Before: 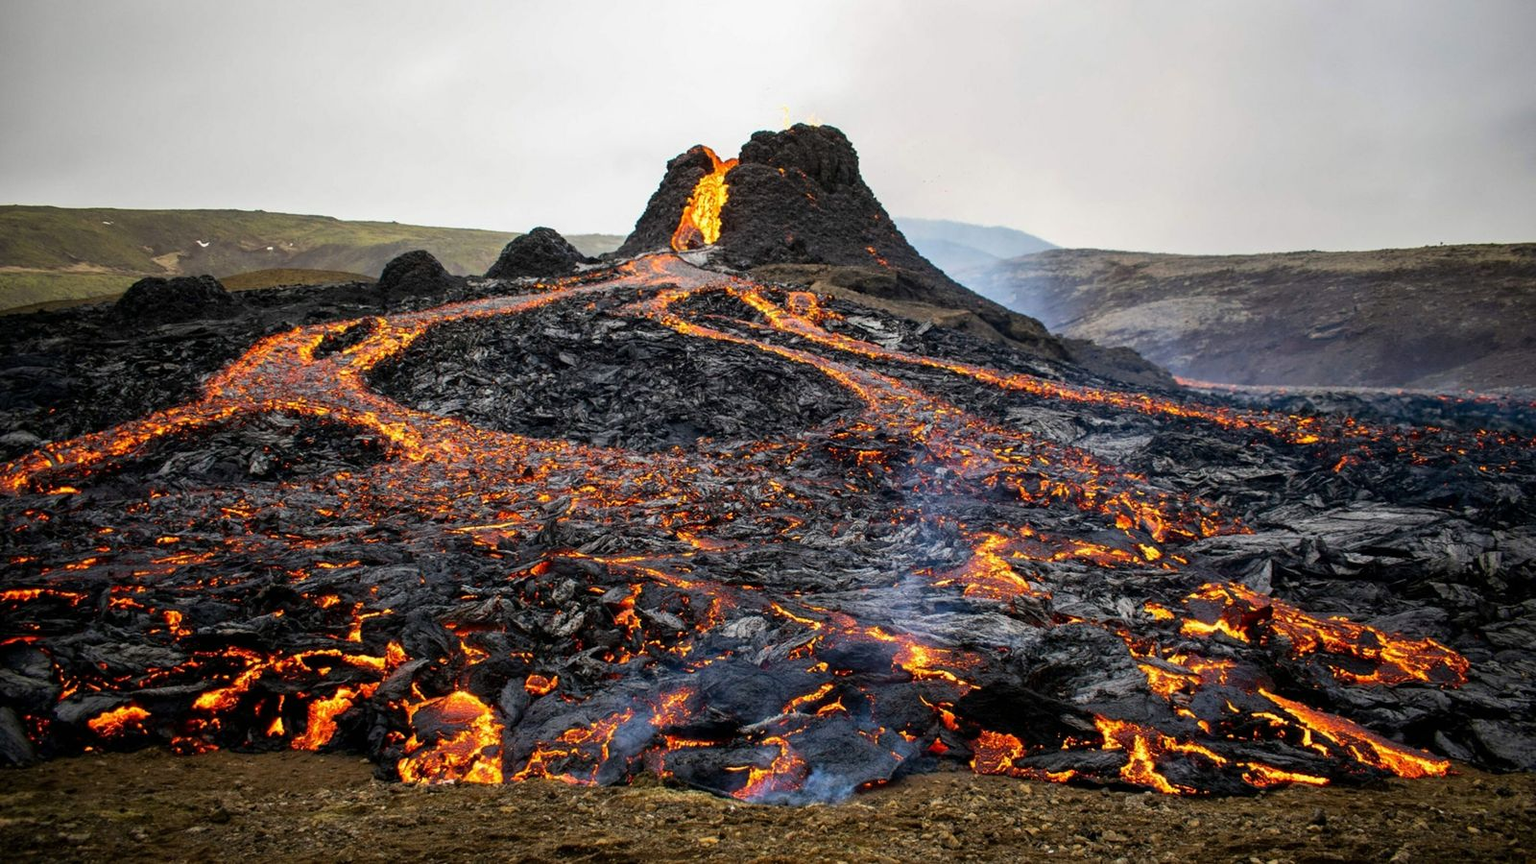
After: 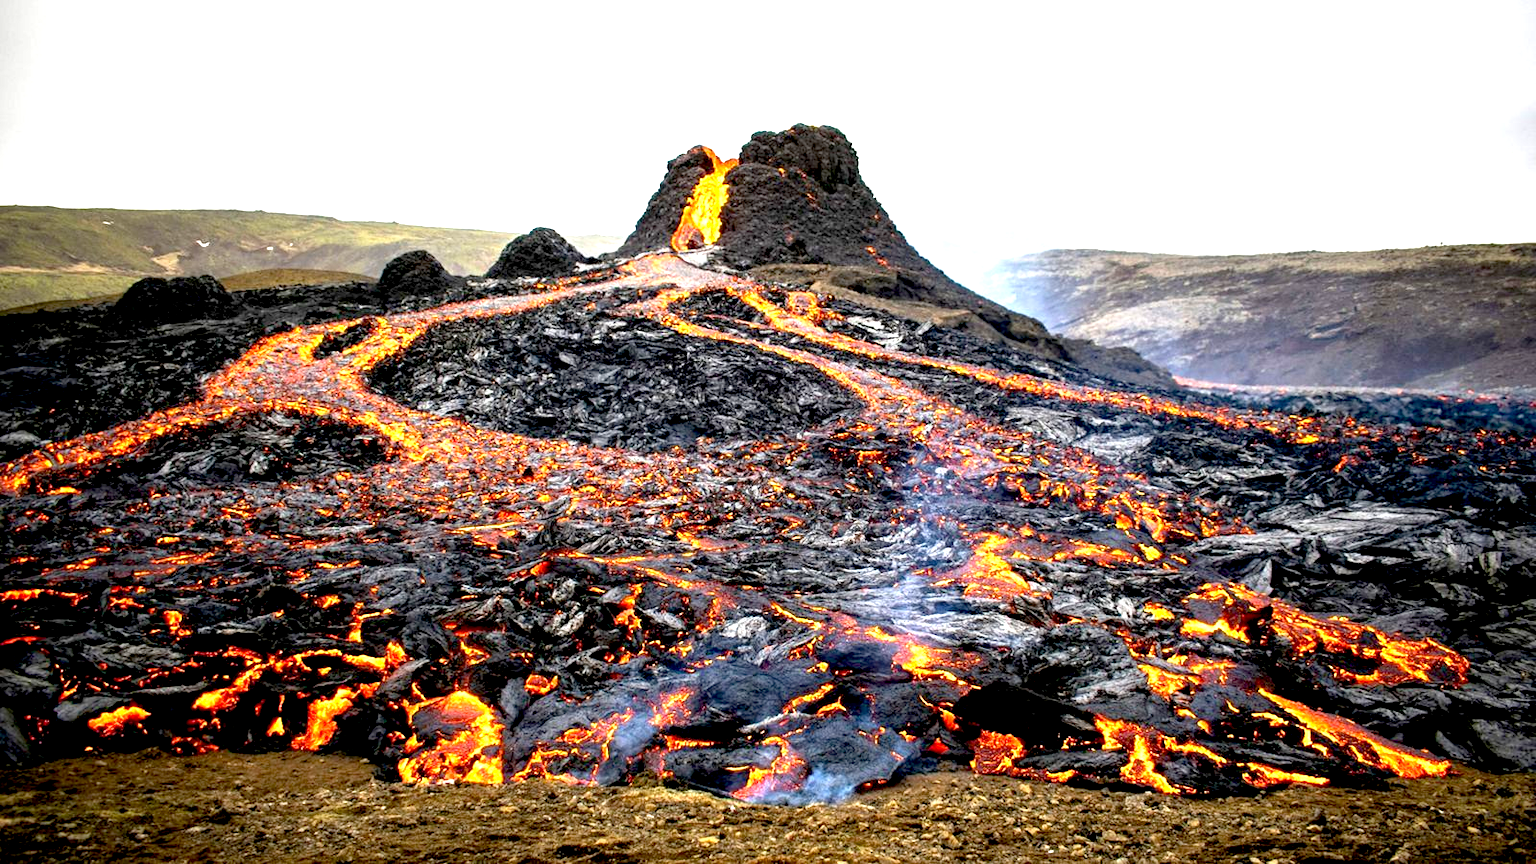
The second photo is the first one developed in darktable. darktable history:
exposure: black level correction 0.009, exposure 1.423 EV, compensate exposure bias true, compensate highlight preservation false
